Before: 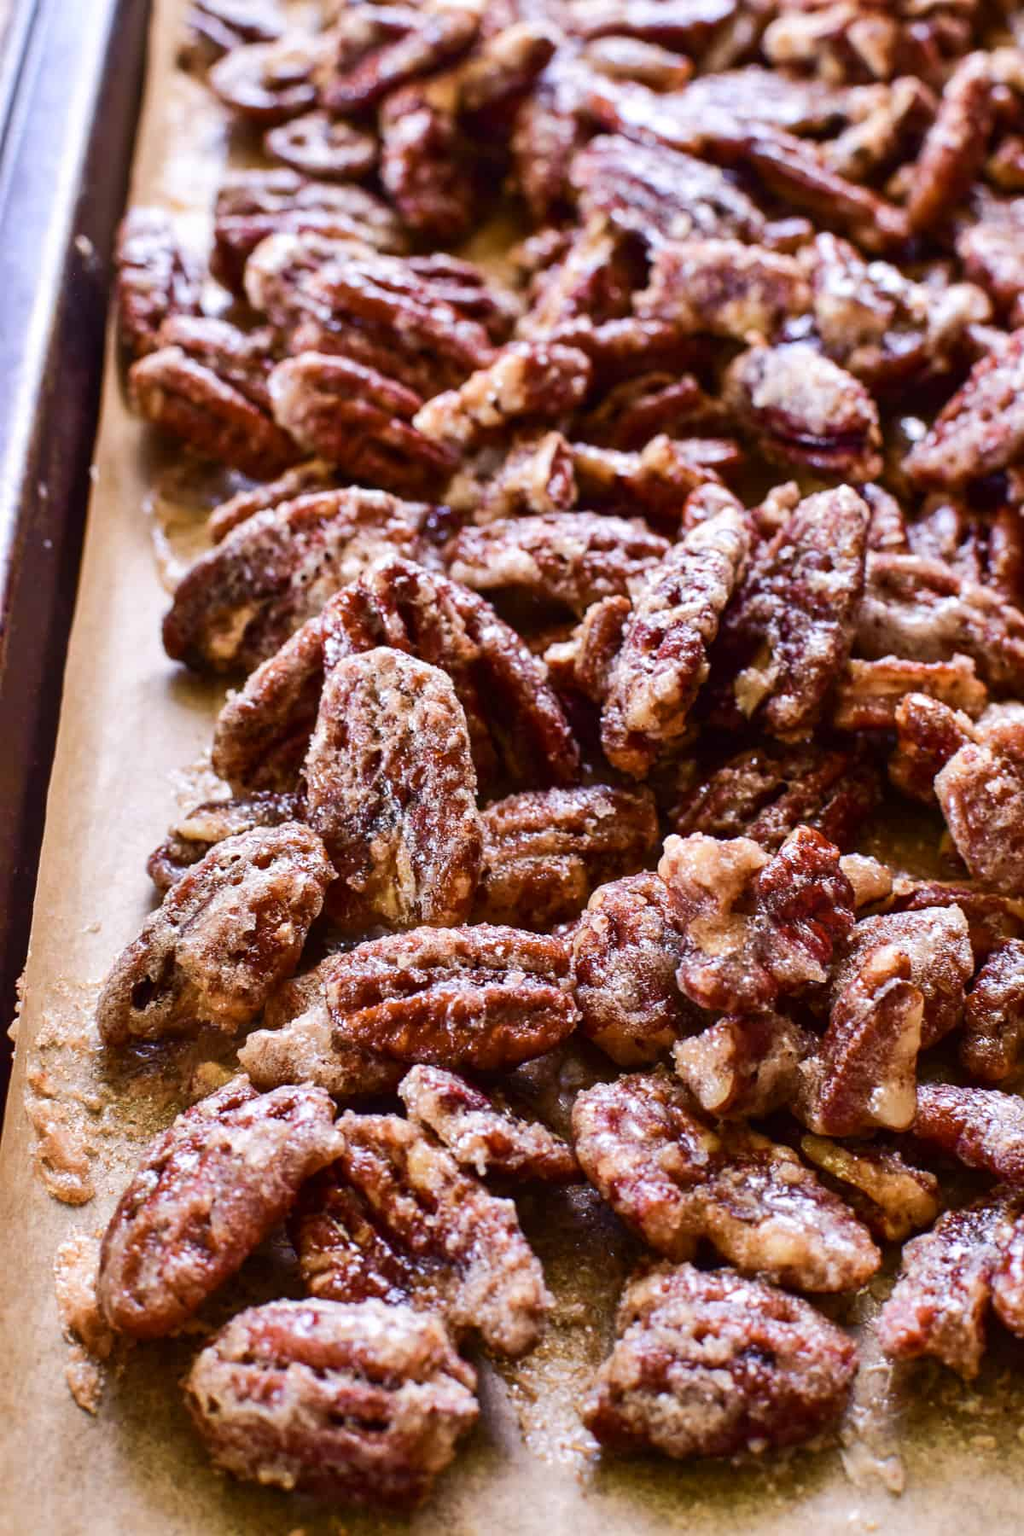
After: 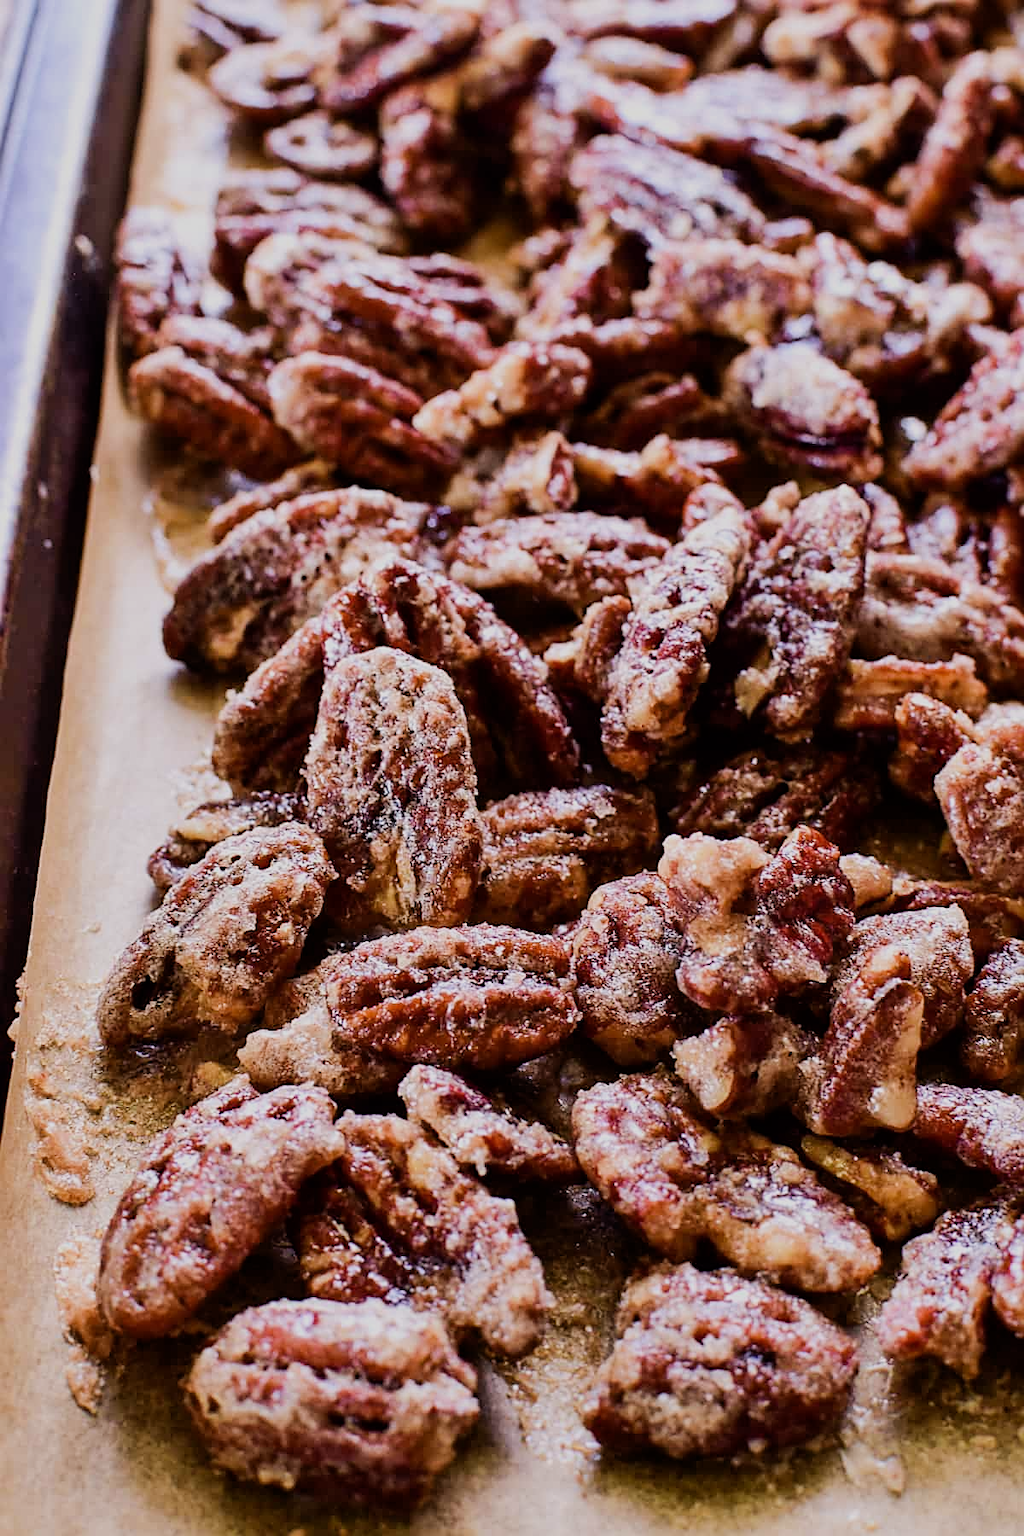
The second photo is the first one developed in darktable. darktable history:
sharpen: on, module defaults
filmic rgb: black relative exposure -7.65 EV, white relative exposure 4.56 EV, hardness 3.61, contrast 1.05
